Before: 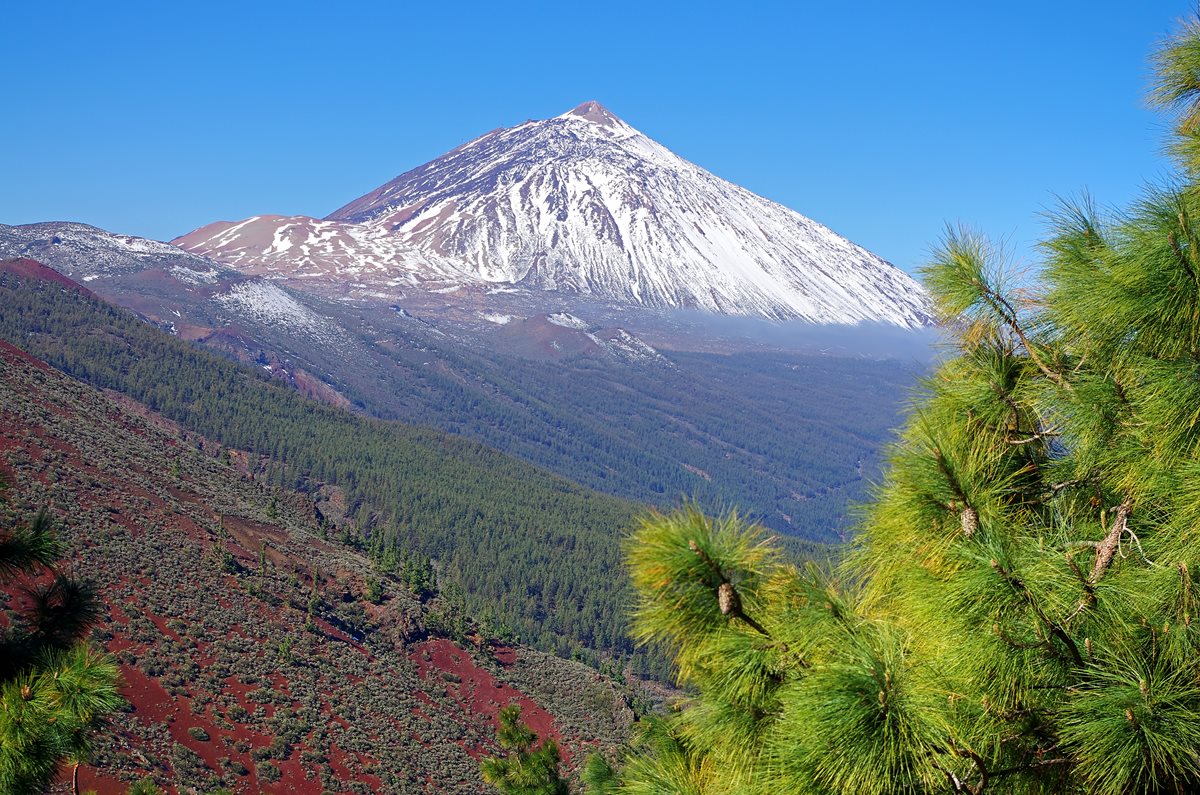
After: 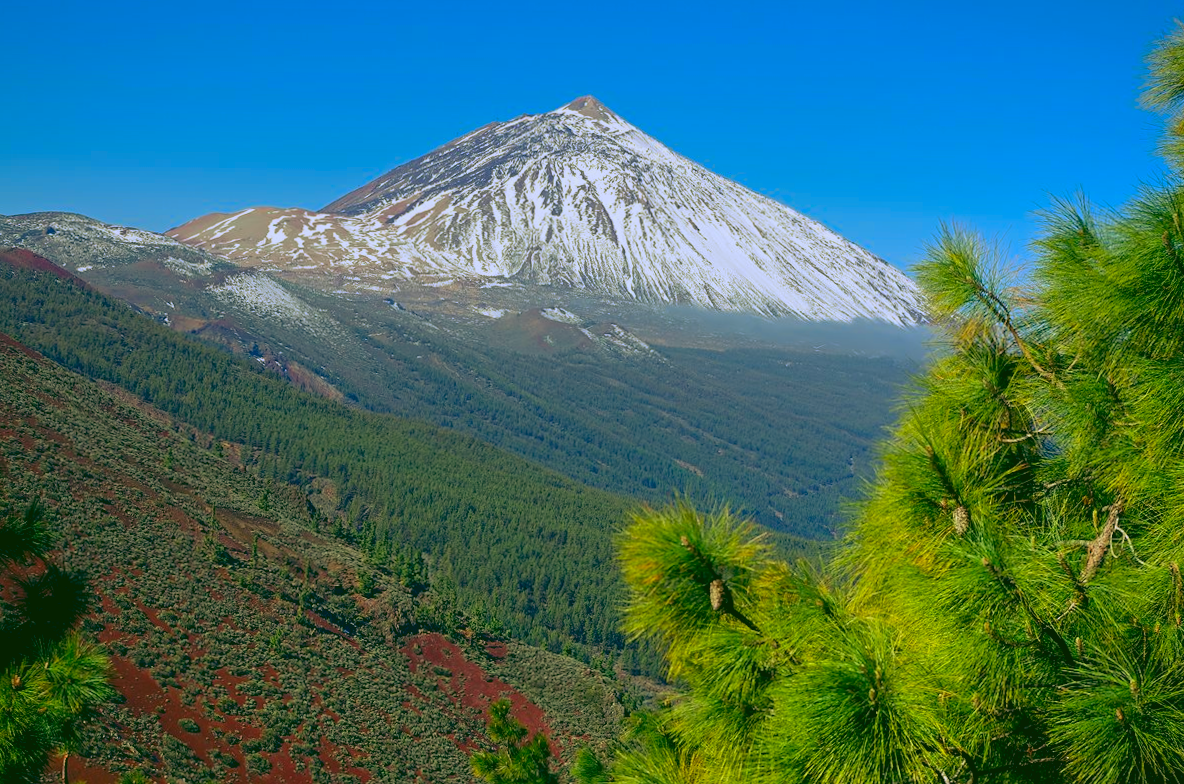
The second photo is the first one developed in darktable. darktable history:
rgb curve: curves: ch0 [(0.123, 0.061) (0.995, 0.887)]; ch1 [(0.06, 0.116) (1, 0.906)]; ch2 [(0, 0) (0.824, 0.69) (1, 1)], mode RGB, independent channels, compensate middle gray true
color zones: curves: ch0 [(0, 0.613) (0.01, 0.613) (0.245, 0.448) (0.498, 0.529) (0.642, 0.665) (0.879, 0.777) (0.99, 0.613)]; ch1 [(0, 0) (0.143, 0) (0.286, 0) (0.429, 0) (0.571, 0) (0.714, 0) (0.857, 0)], mix -121.96%
crop and rotate: angle -0.5°
